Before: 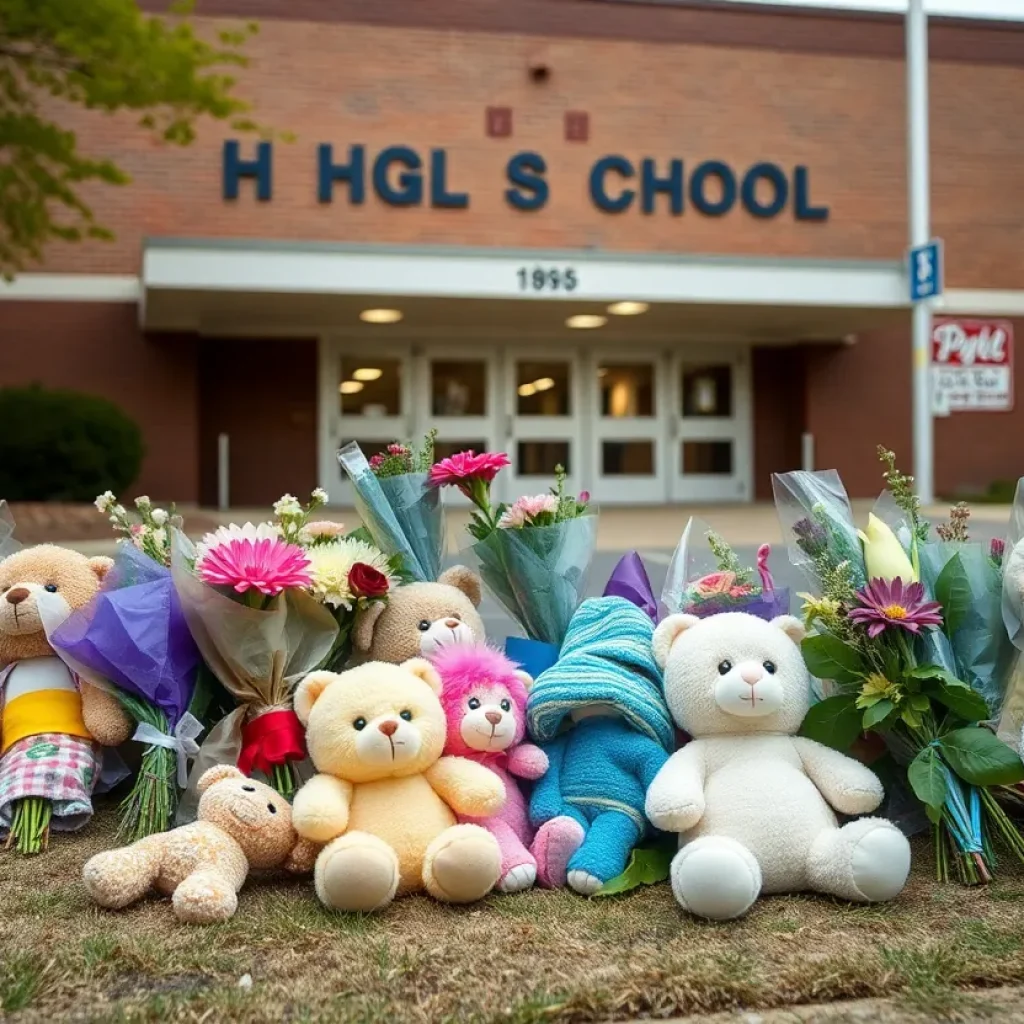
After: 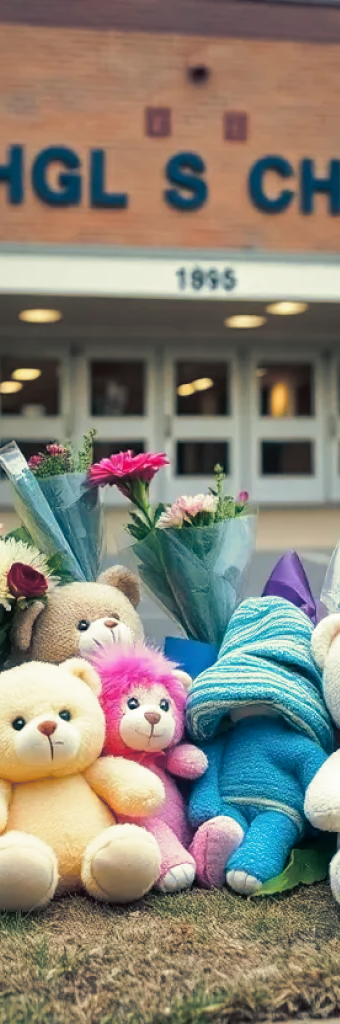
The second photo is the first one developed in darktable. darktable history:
exposure: compensate highlight preservation false
crop: left 33.36%, right 33.36%
split-toning: shadows › hue 216°, shadows › saturation 1, highlights › hue 57.6°, balance -33.4
